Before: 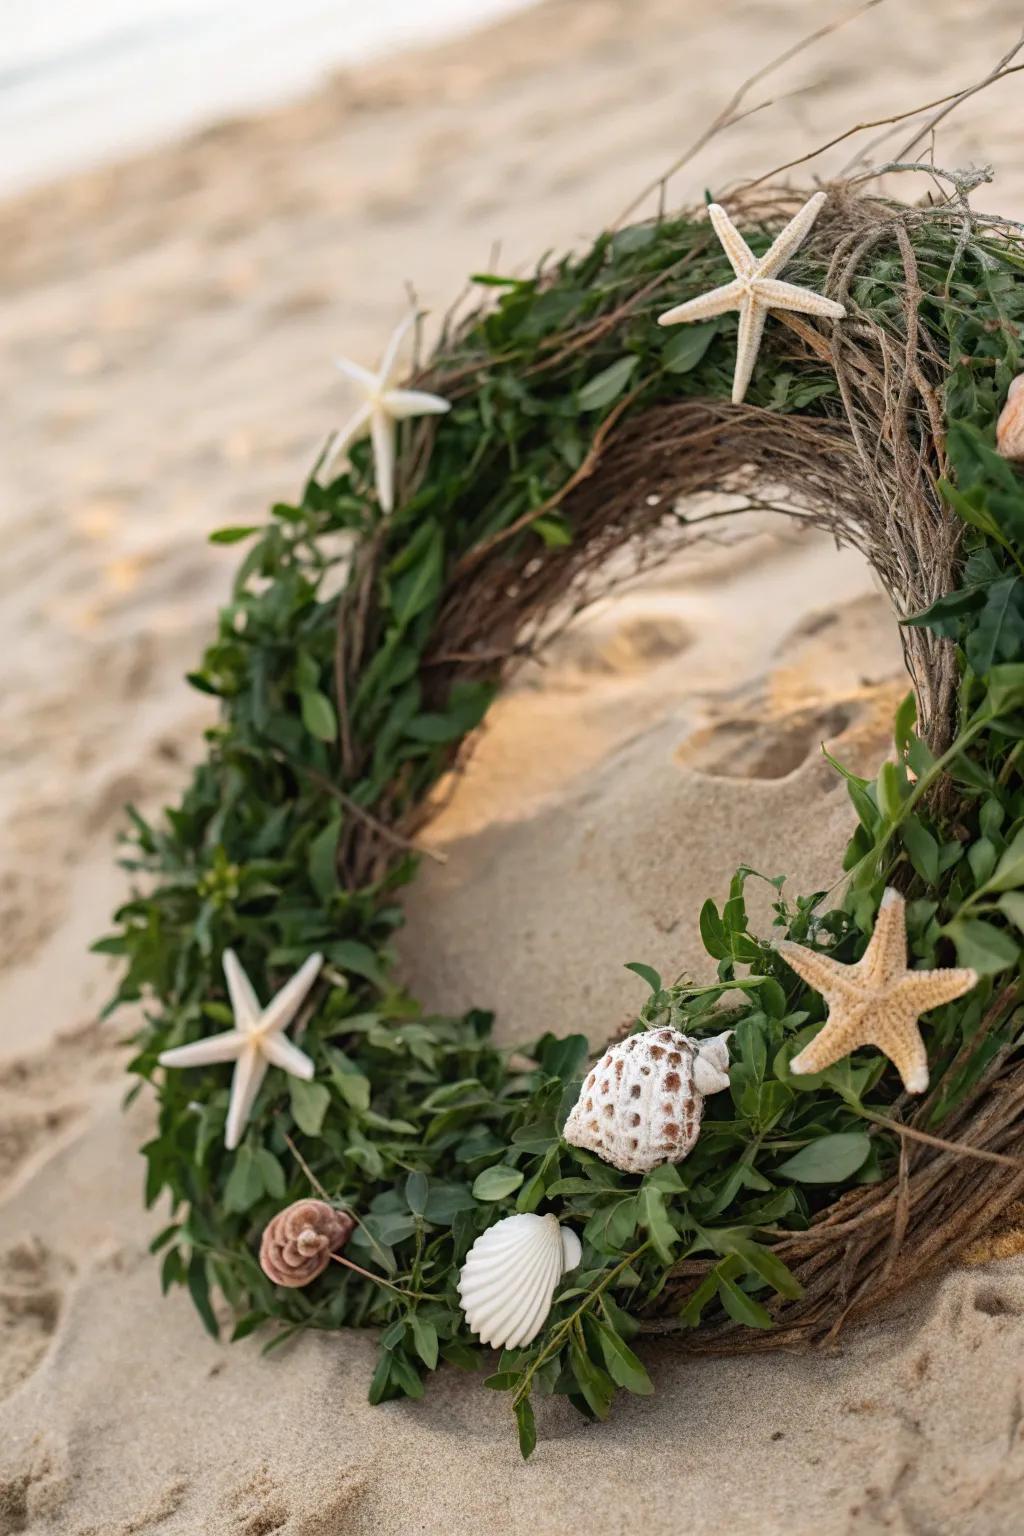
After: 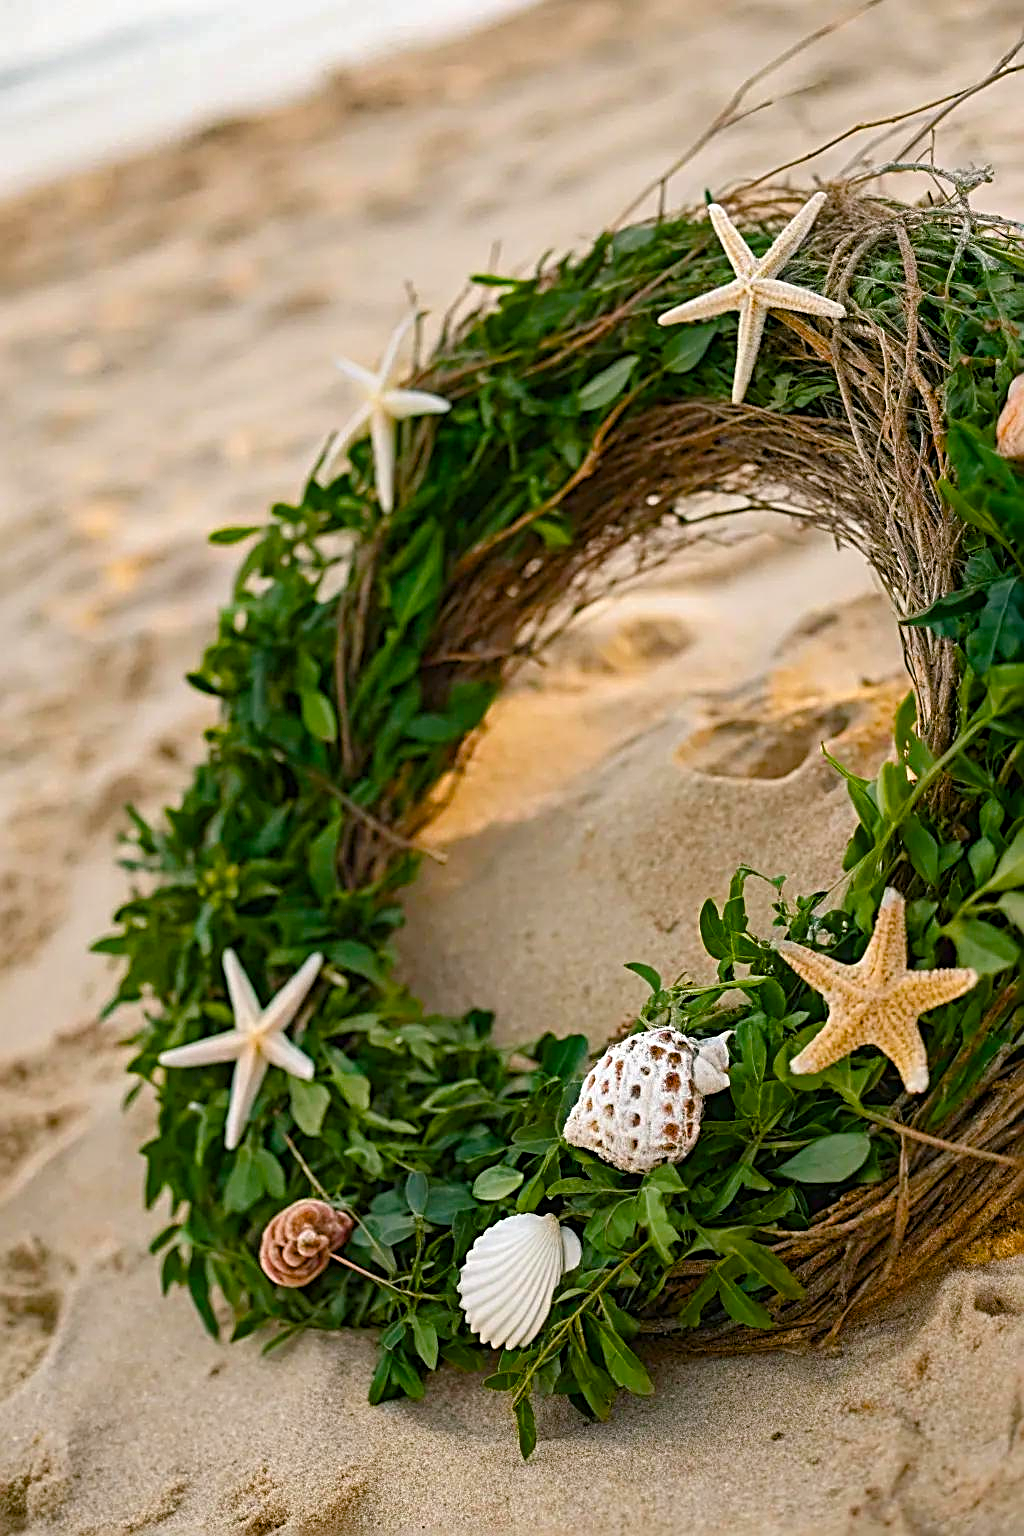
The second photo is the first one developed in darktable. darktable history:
shadows and highlights: shadows 24.95, highlights -47.99, soften with gaussian
sharpen: radius 2.977, amount 0.772
color balance rgb: shadows lift › chroma 2.004%, shadows lift › hue 185.12°, power › hue 60.2°, linear chroma grading › global chroma 25.242%, perceptual saturation grading › global saturation 20%, perceptual saturation grading › highlights -24.879%, perceptual saturation grading › shadows 49.838%, global vibrance 9.573%
